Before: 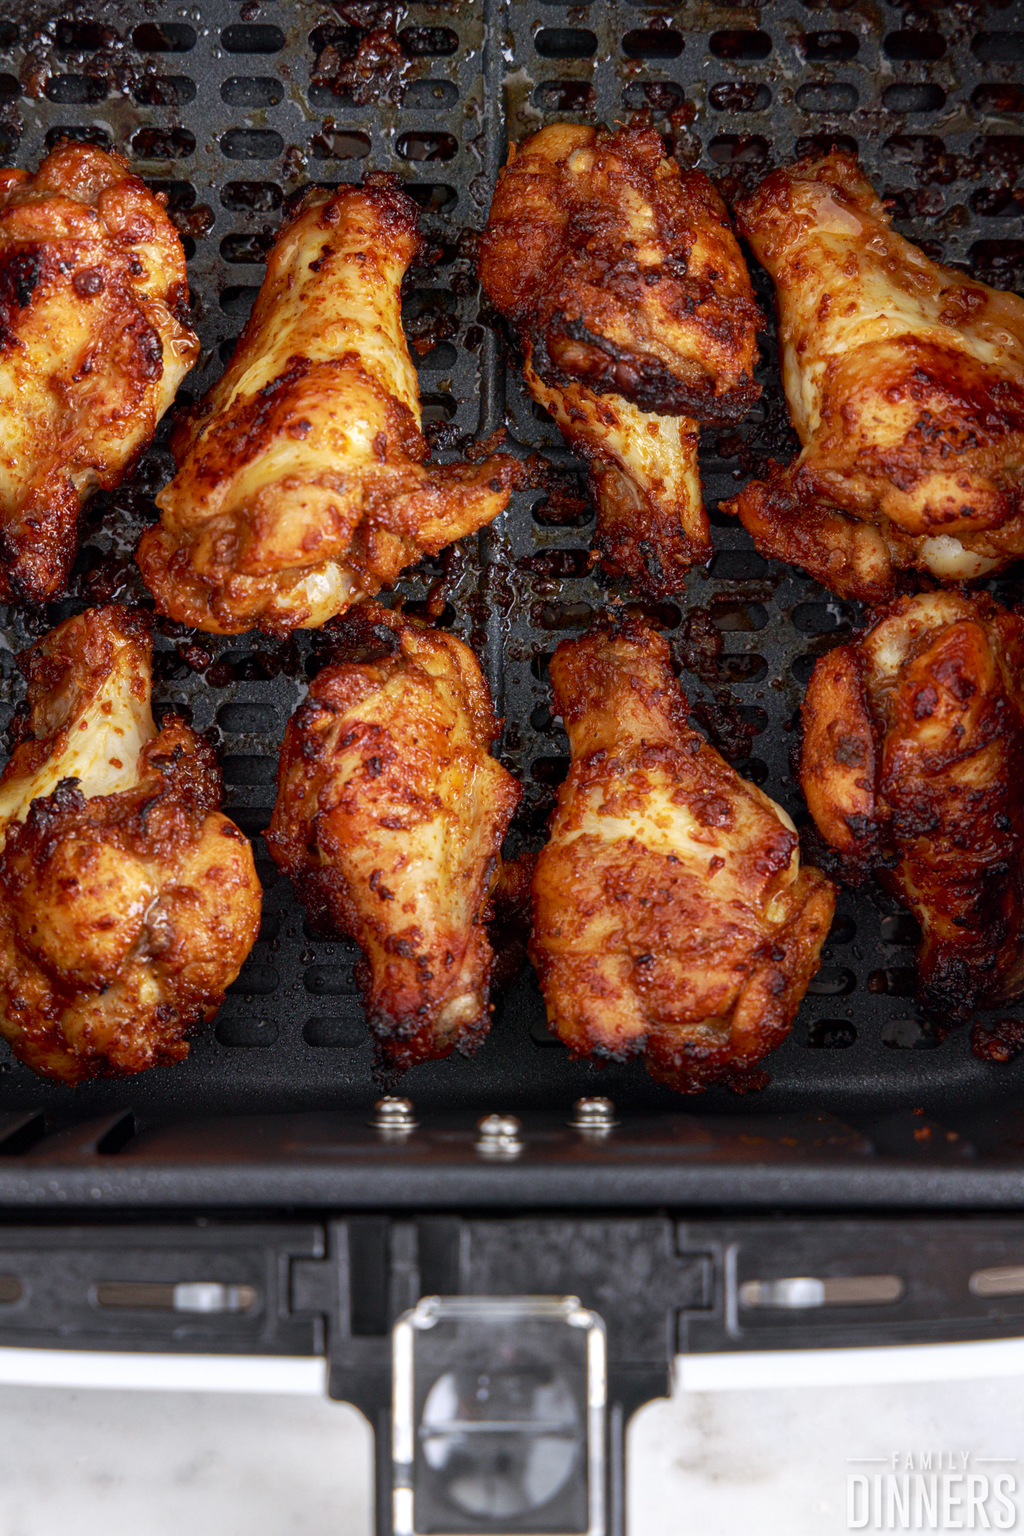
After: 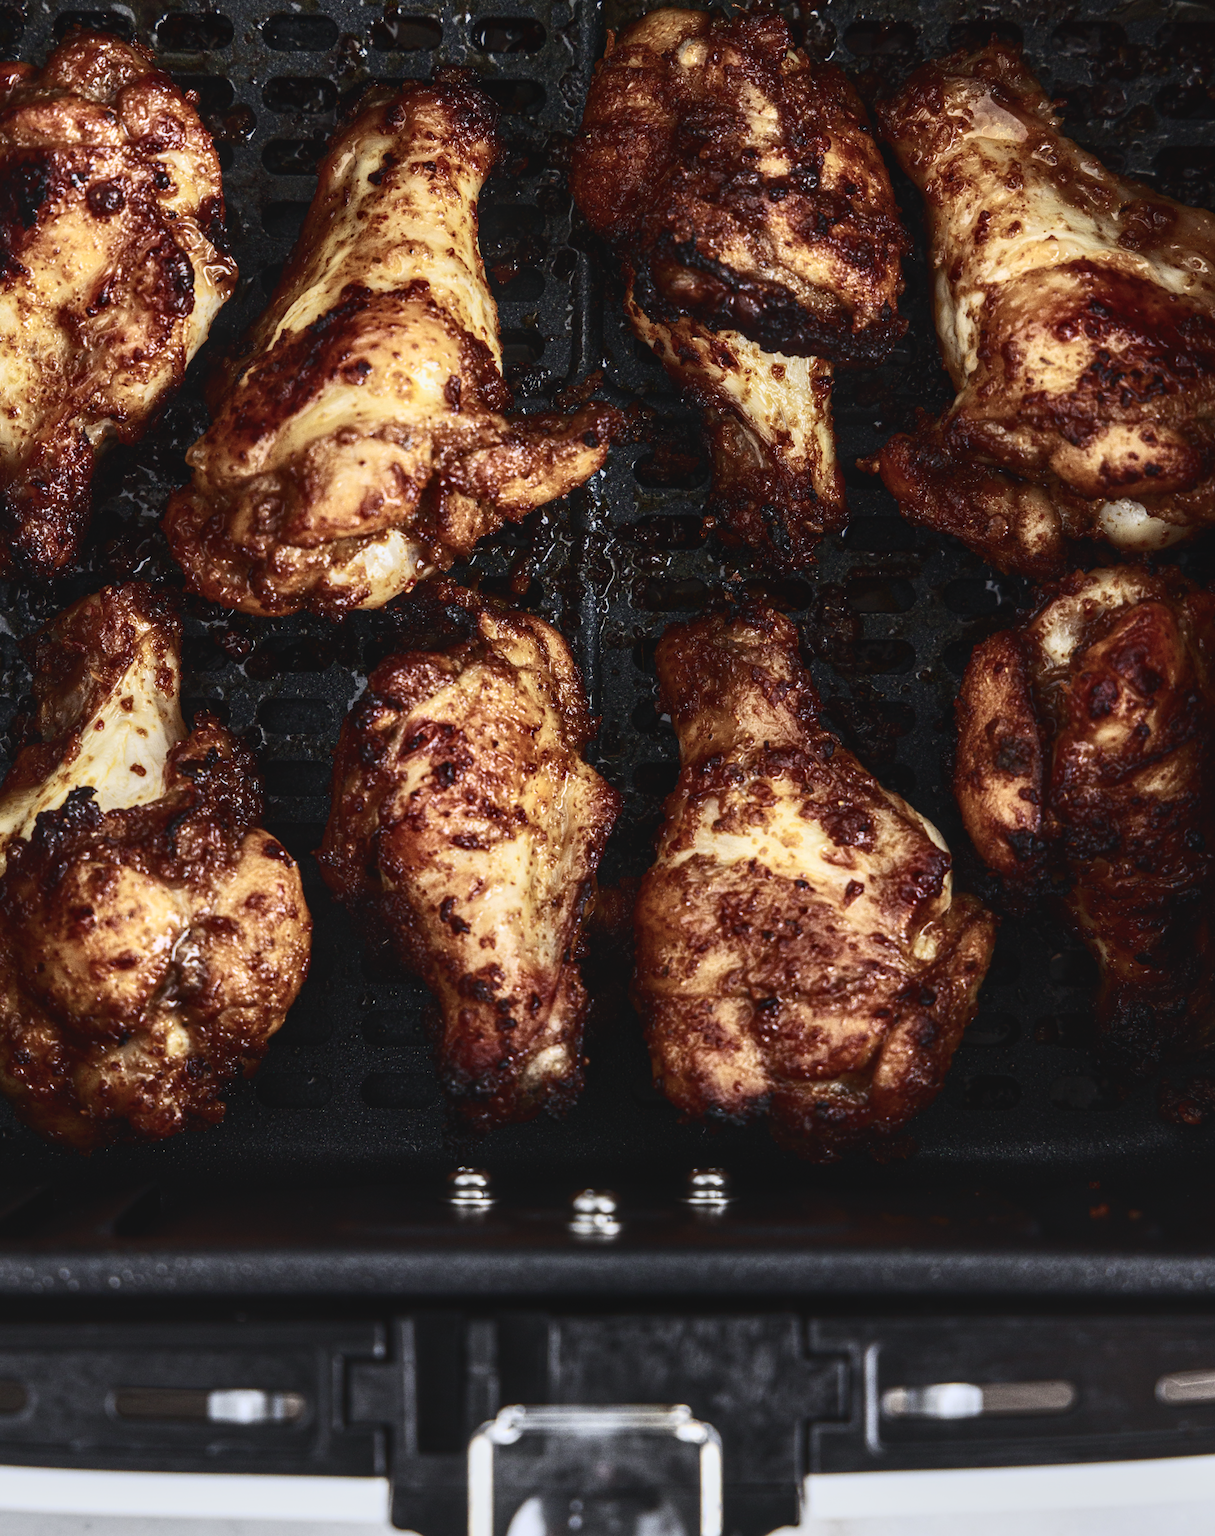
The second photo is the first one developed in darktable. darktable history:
local contrast: on, module defaults
exposure: black level correction -0.036, exposure -0.497 EV, compensate highlight preservation false
crop: top 7.625%, bottom 8.027%
white balance: red 0.982, blue 1.018
contrast brightness saturation: contrast 0.5, saturation -0.1
